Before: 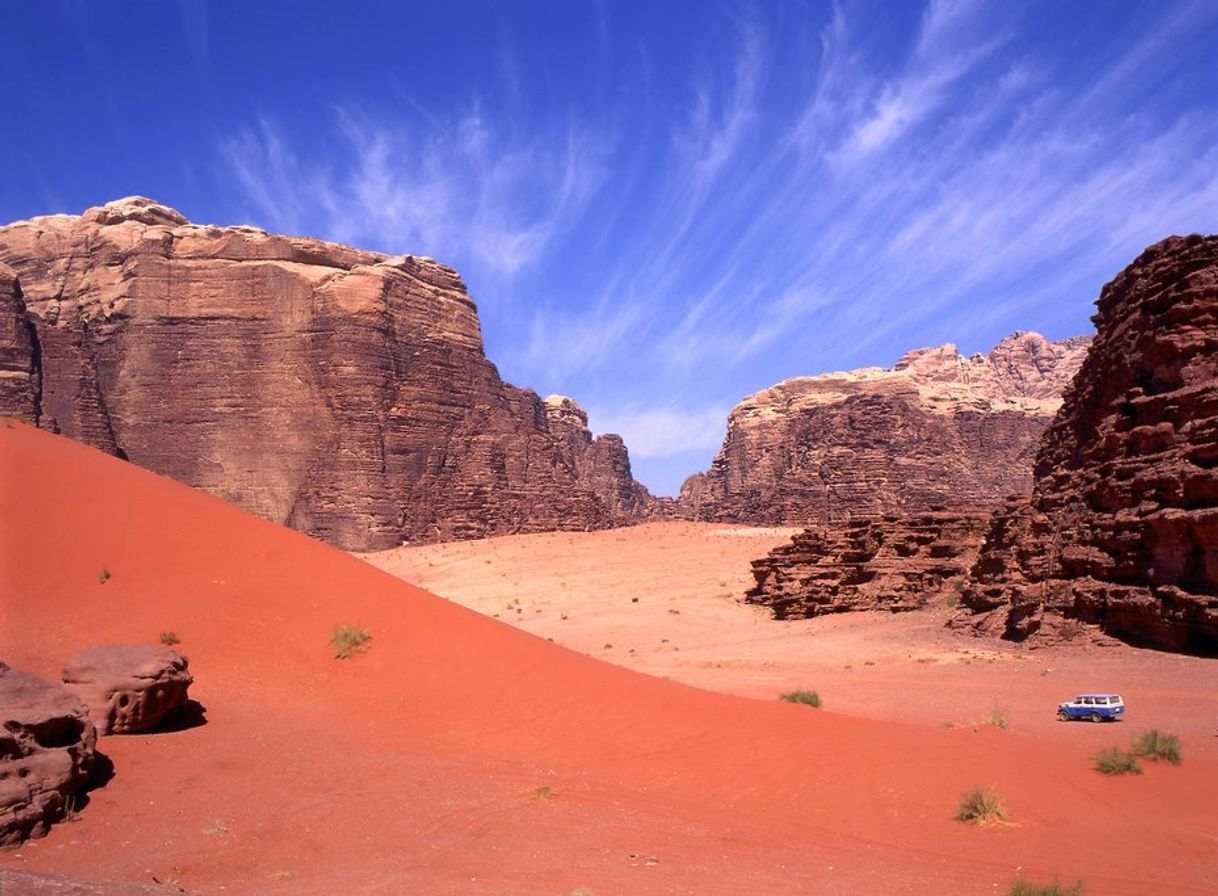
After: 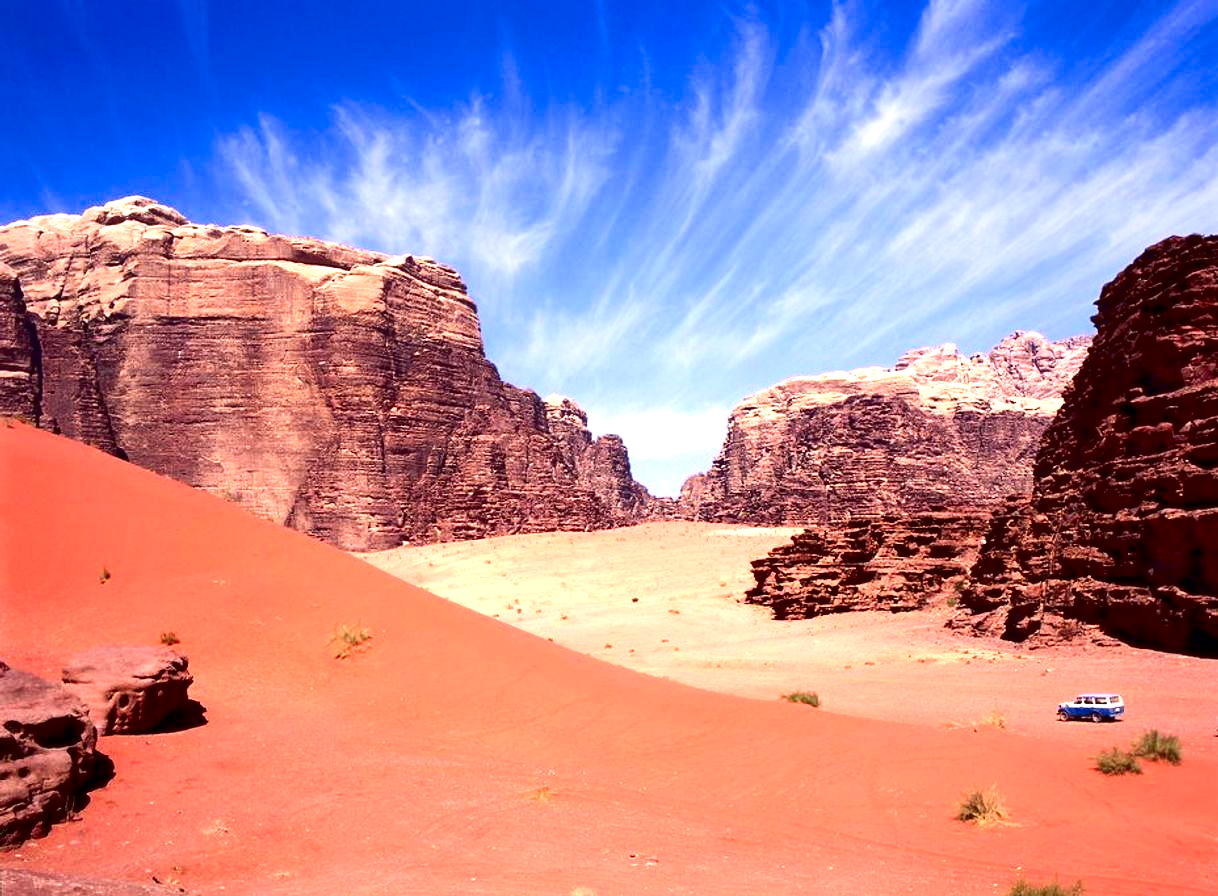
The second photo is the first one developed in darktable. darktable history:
contrast brightness saturation: contrast 0.24, brightness -0.24, saturation 0.14
exposure: black level correction 0, exposure 0.95 EV, compensate exposure bias true, compensate highlight preservation false
